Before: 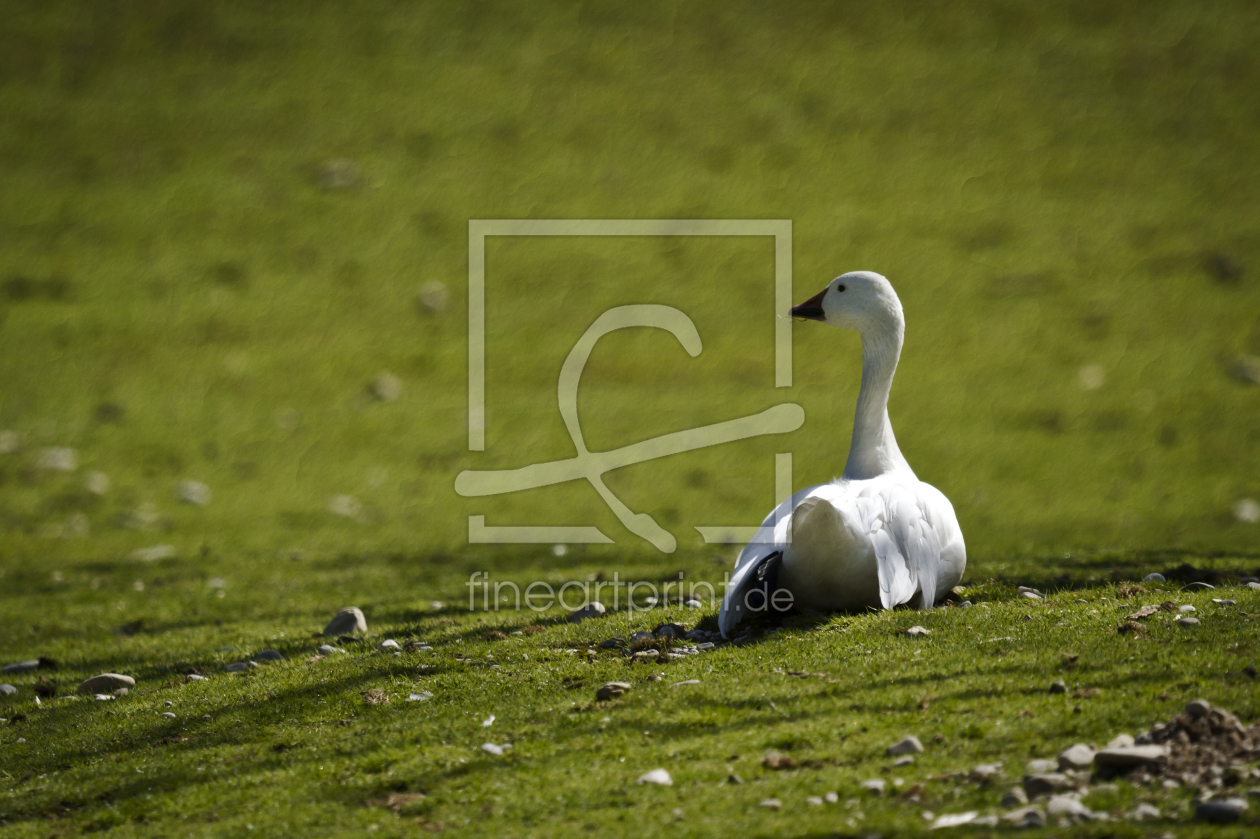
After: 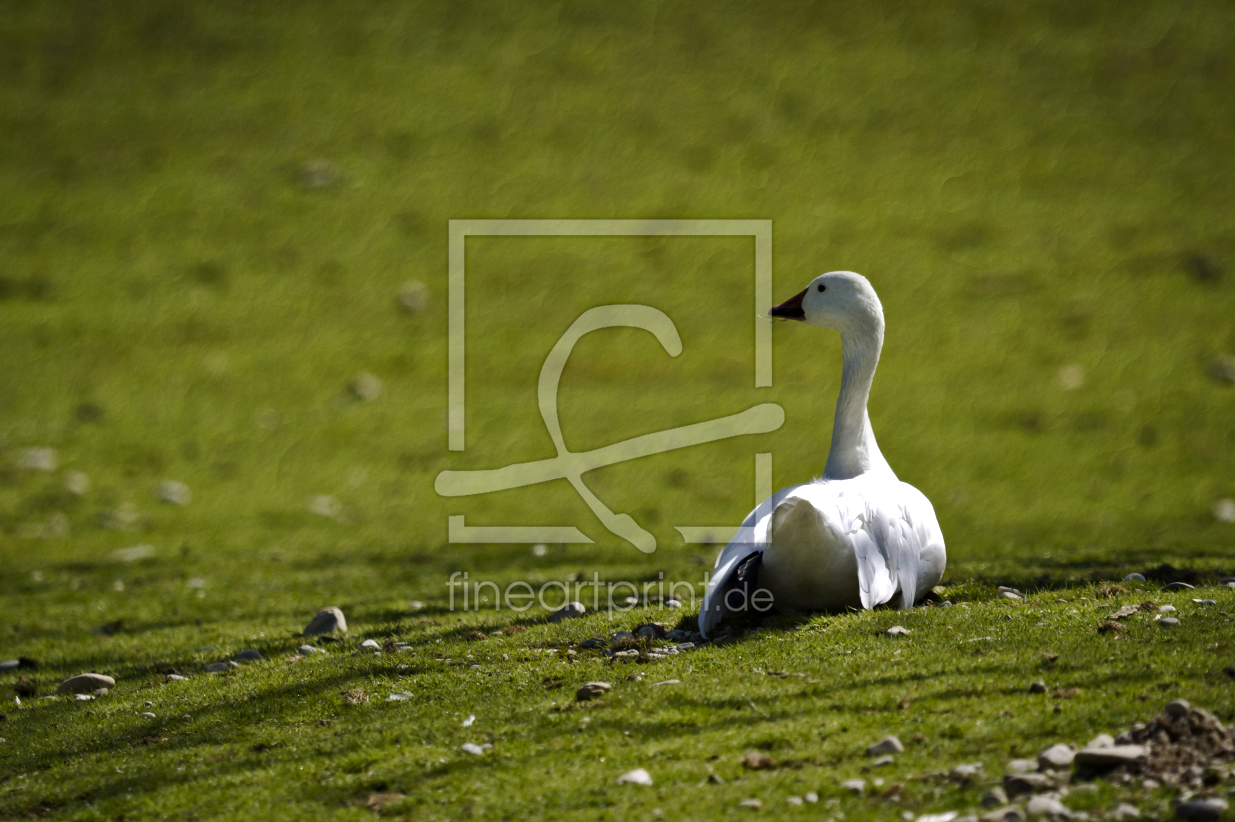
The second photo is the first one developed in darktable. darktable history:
crop: left 1.636%, right 0.27%, bottom 2.008%
haze removal: compatibility mode true, adaptive false
